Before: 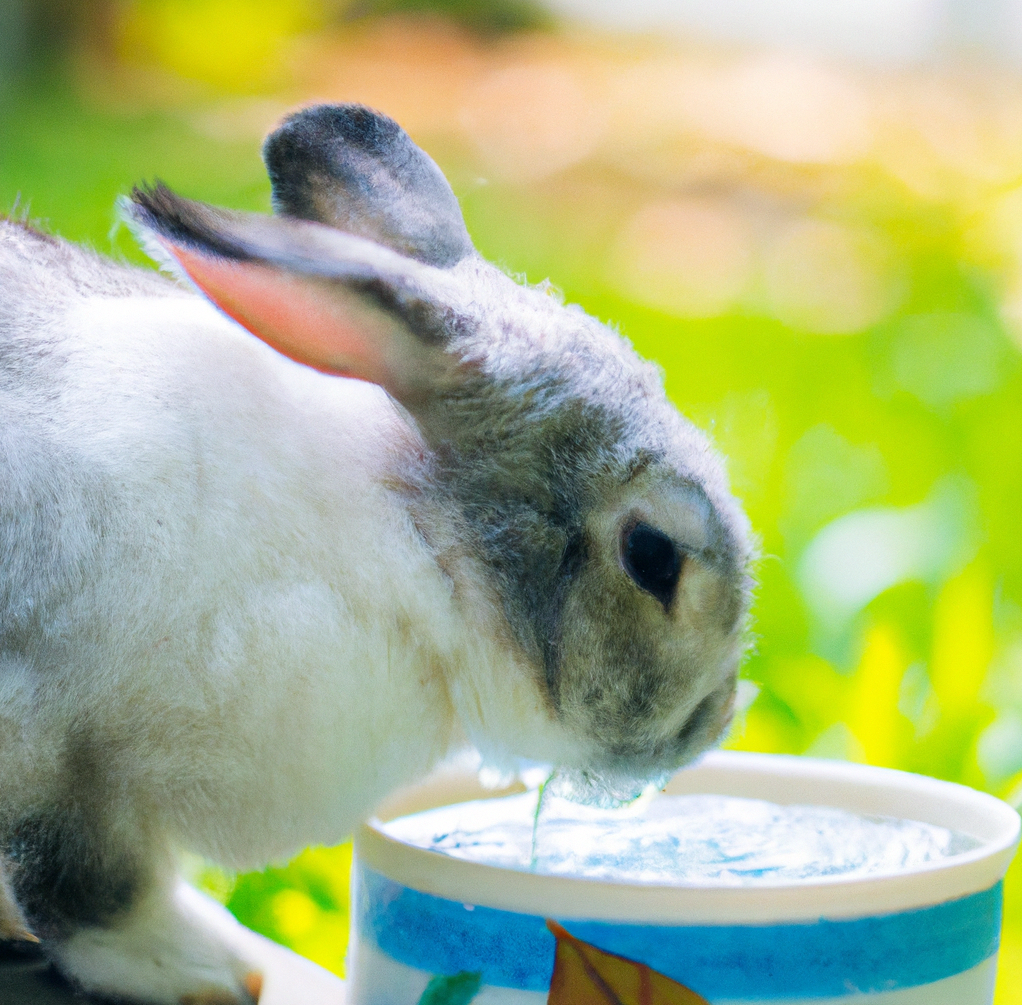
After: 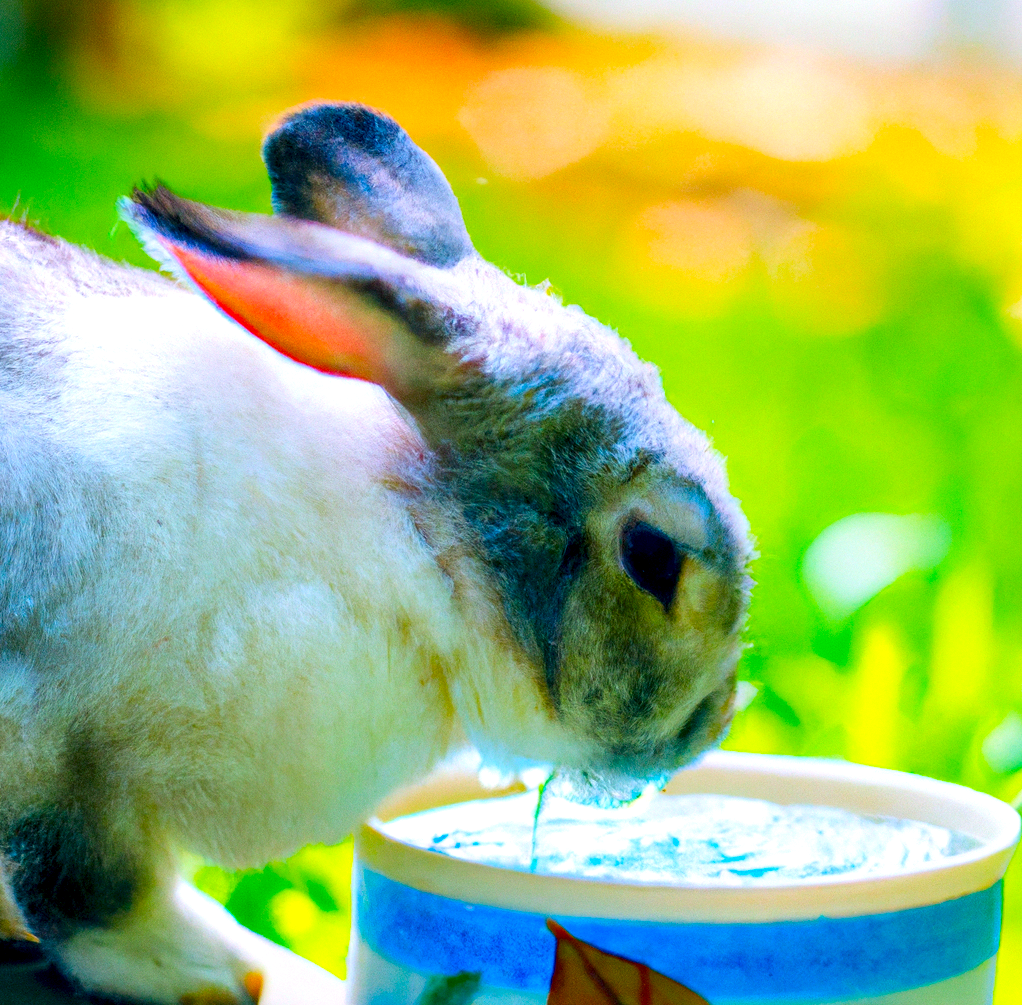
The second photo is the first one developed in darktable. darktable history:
color balance rgb: shadows lift › chroma 2.044%, shadows lift › hue 248.77°, perceptual saturation grading › global saturation 19.452%, global vibrance 50.44%
contrast brightness saturation: saturation 0.492
local contrast: detail 135%, midtone range 0.745
